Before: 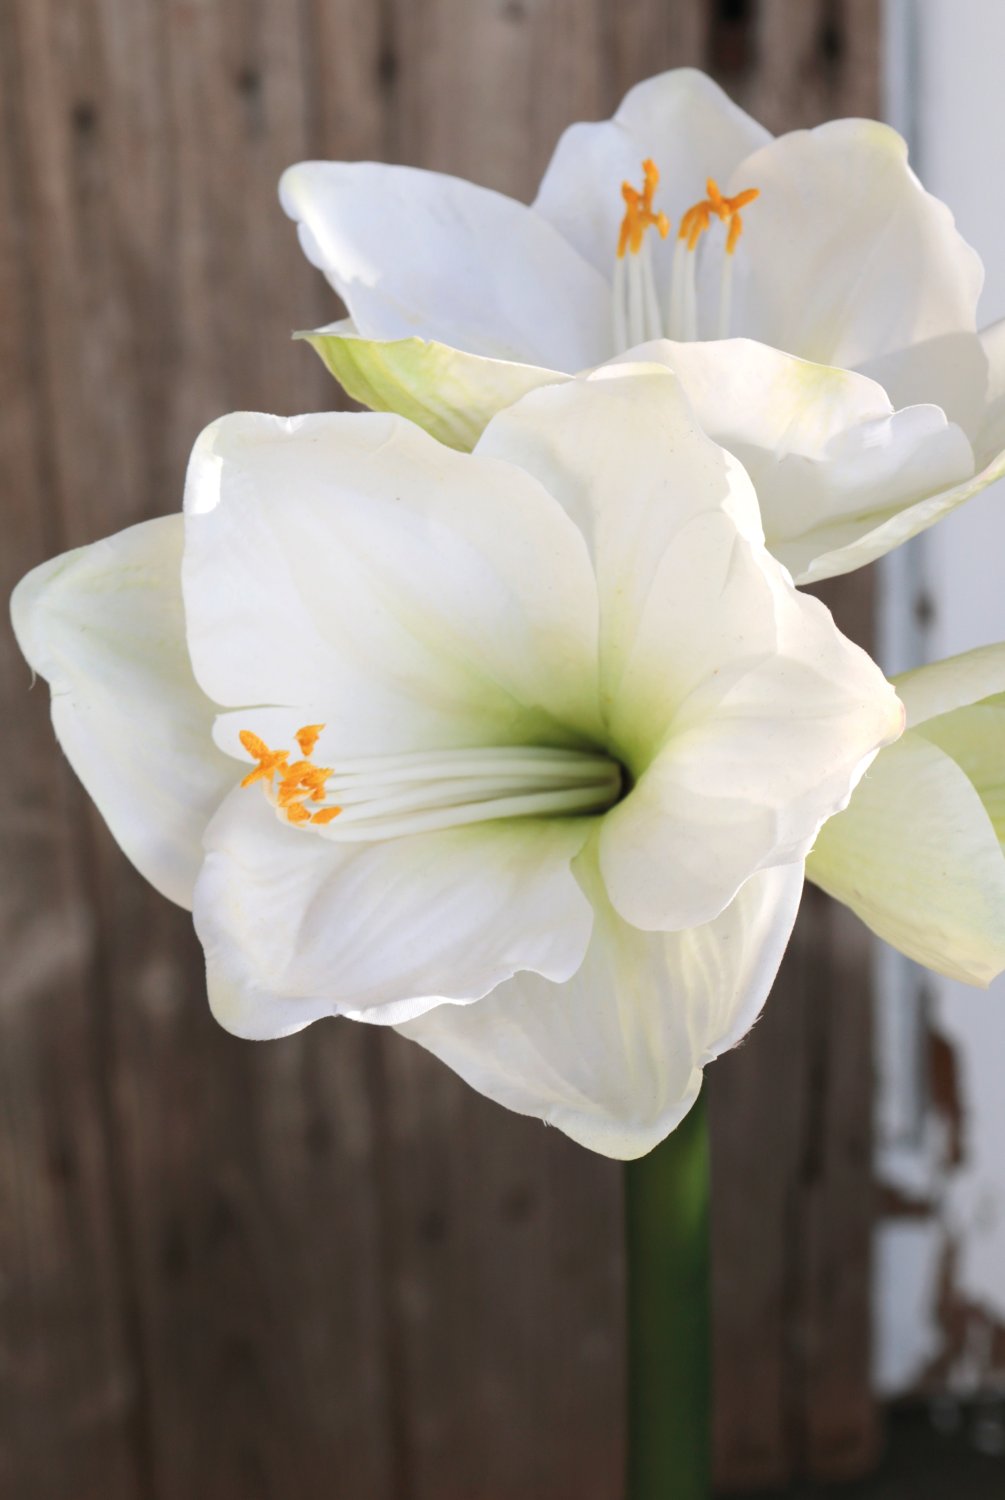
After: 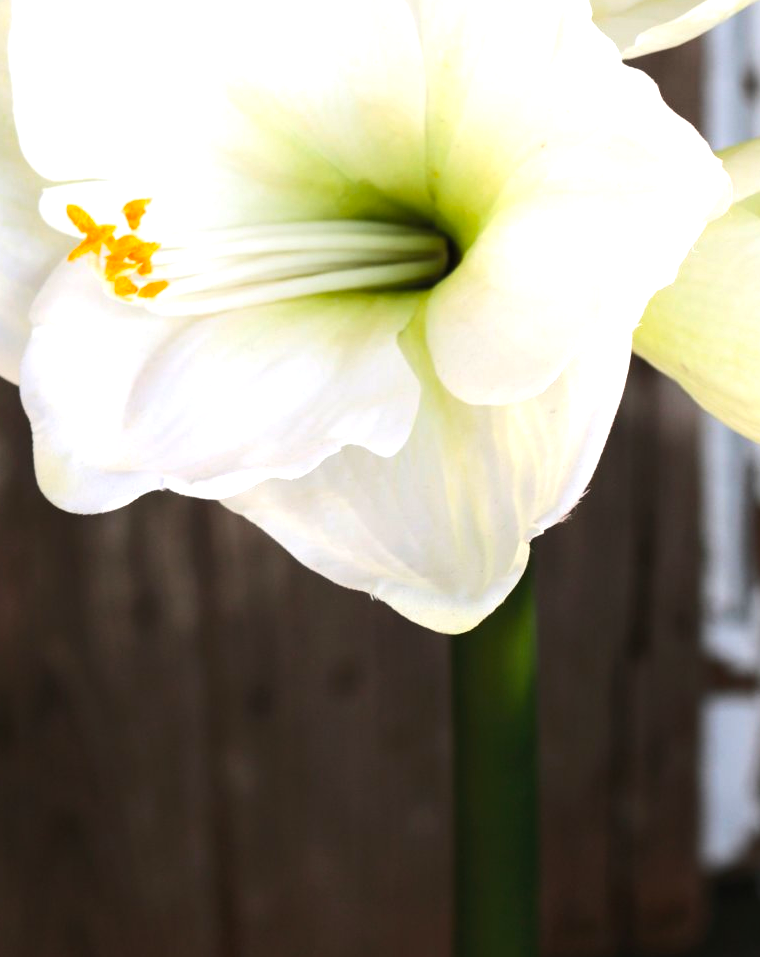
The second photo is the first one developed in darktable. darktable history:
color balance rgb: perceptual saturation grading › global saturation 25%, global vibrance 20%
crop and rotate: left 17.299%, top 35.115%, right 7.015%, bottom 1.024%
tone equalizer: -8 EV -0.75 EV, -7 EV -0.7 EV, -6 EV -0.6 EV, -5 EV -0.4 EV, -3 EV 0.4 EV, -2 EV 0.6 EV, -1 EV 0.7 EV, +0 EV 0.75 EV, edges refinement/feathering 500, mask exposure compensation -1.57 EV, preserve details no
